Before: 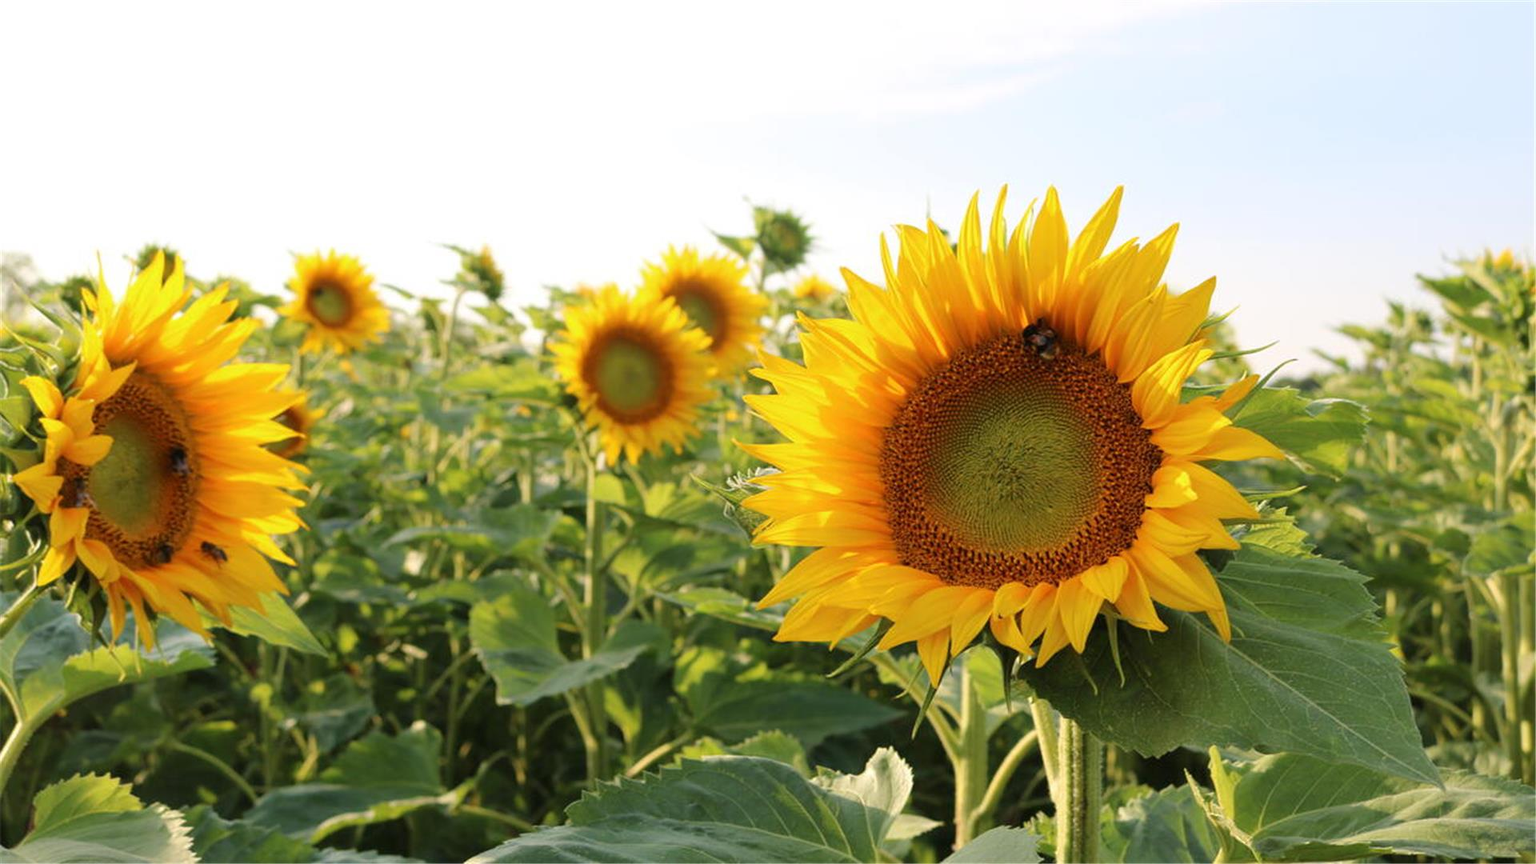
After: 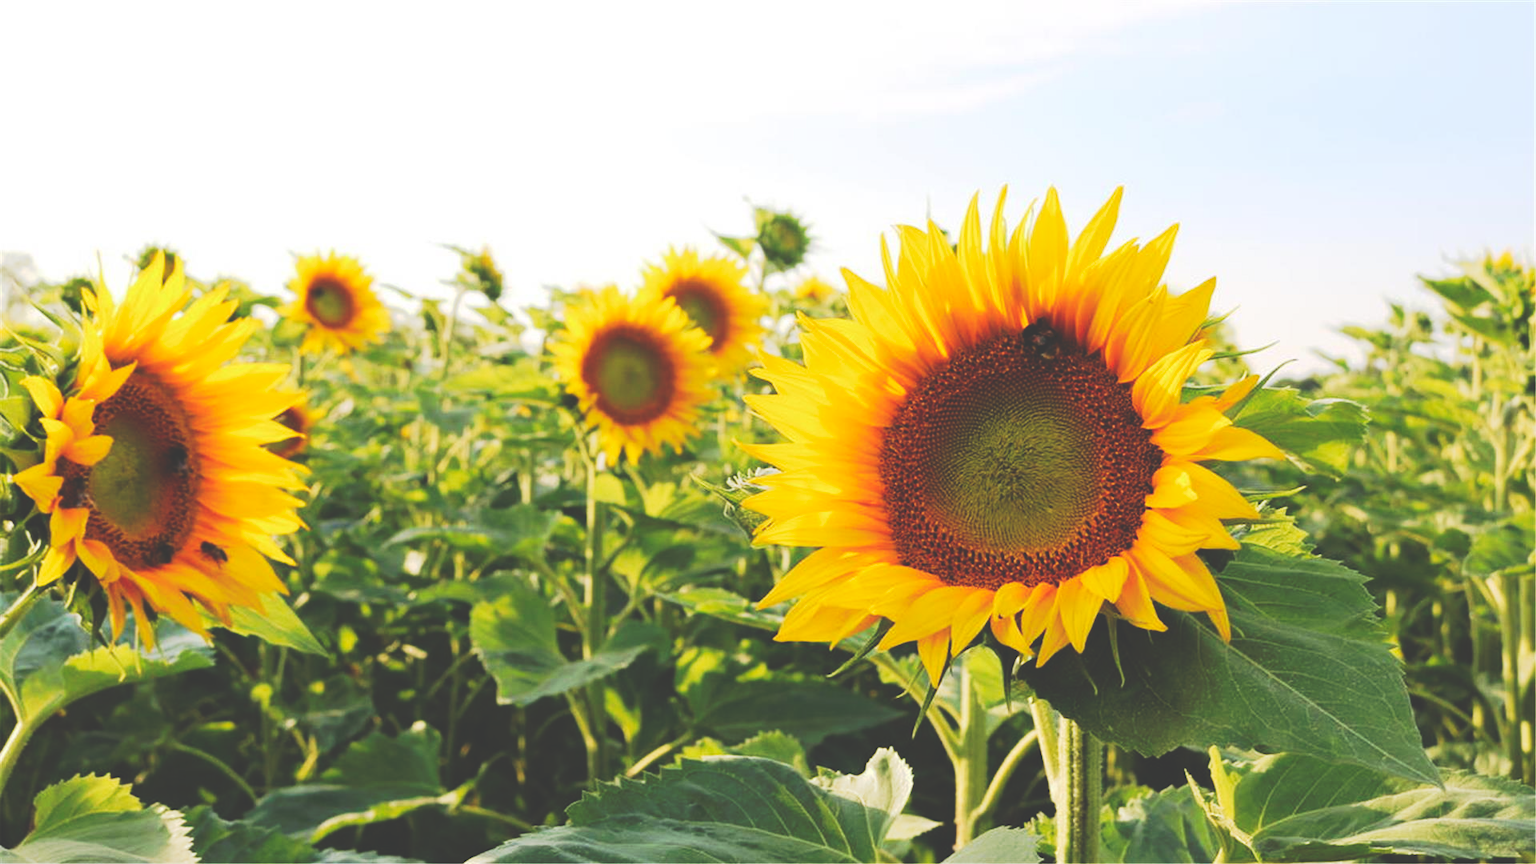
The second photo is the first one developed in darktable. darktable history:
tone curve: curves: ch0 [(0, 0) (0.003, 0.231) (0.011, 0.231) (0.025, 0.231) (0.044, 0.231) (0.069, 0.235) (0.1, 0.24) (0.136, 0.246) (0.177, 0.256) (0.224, 0.279) (0.277, 0.313) (0.335, 0.354) (0.399, 0.428) (0.468, 0.514) (0.543, 0.61) (0.623, 0.728) (0.709, 0.808) (0.801, 0.873) (0.898, 0.909) (1, 1)], preserve colors none
